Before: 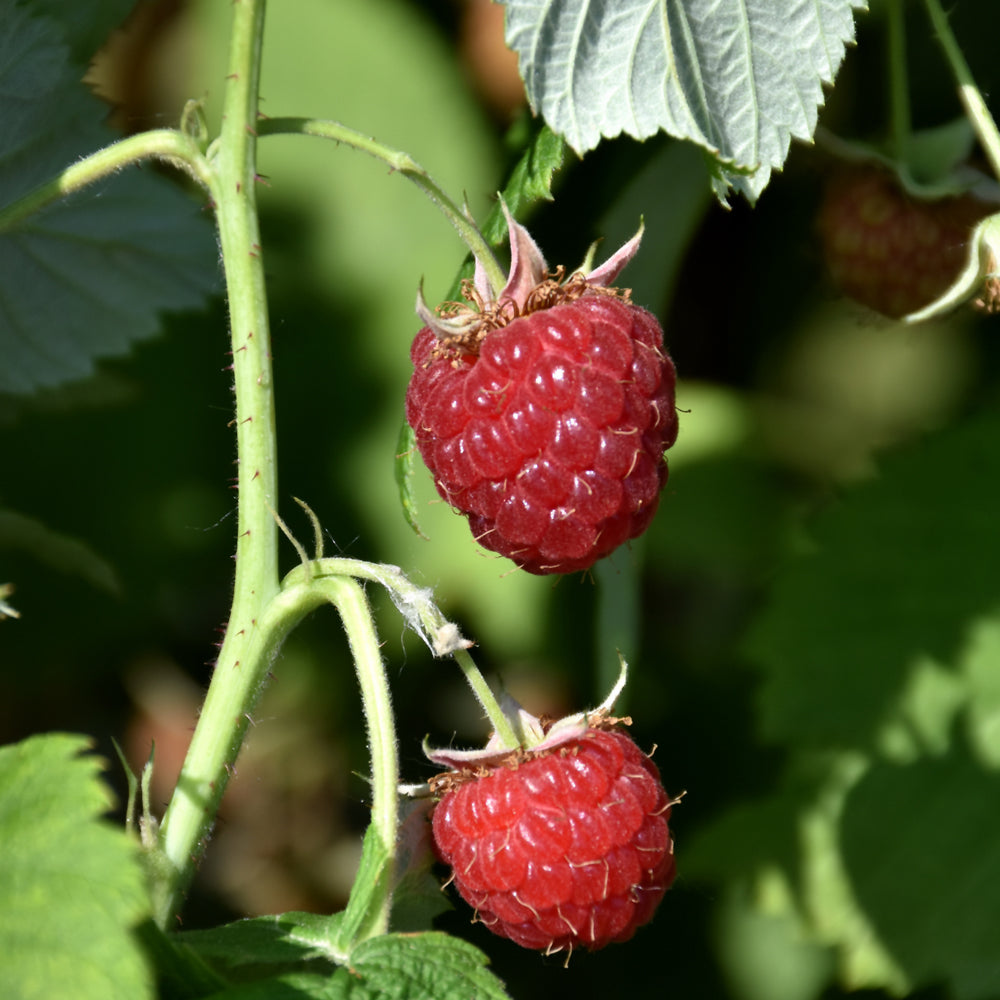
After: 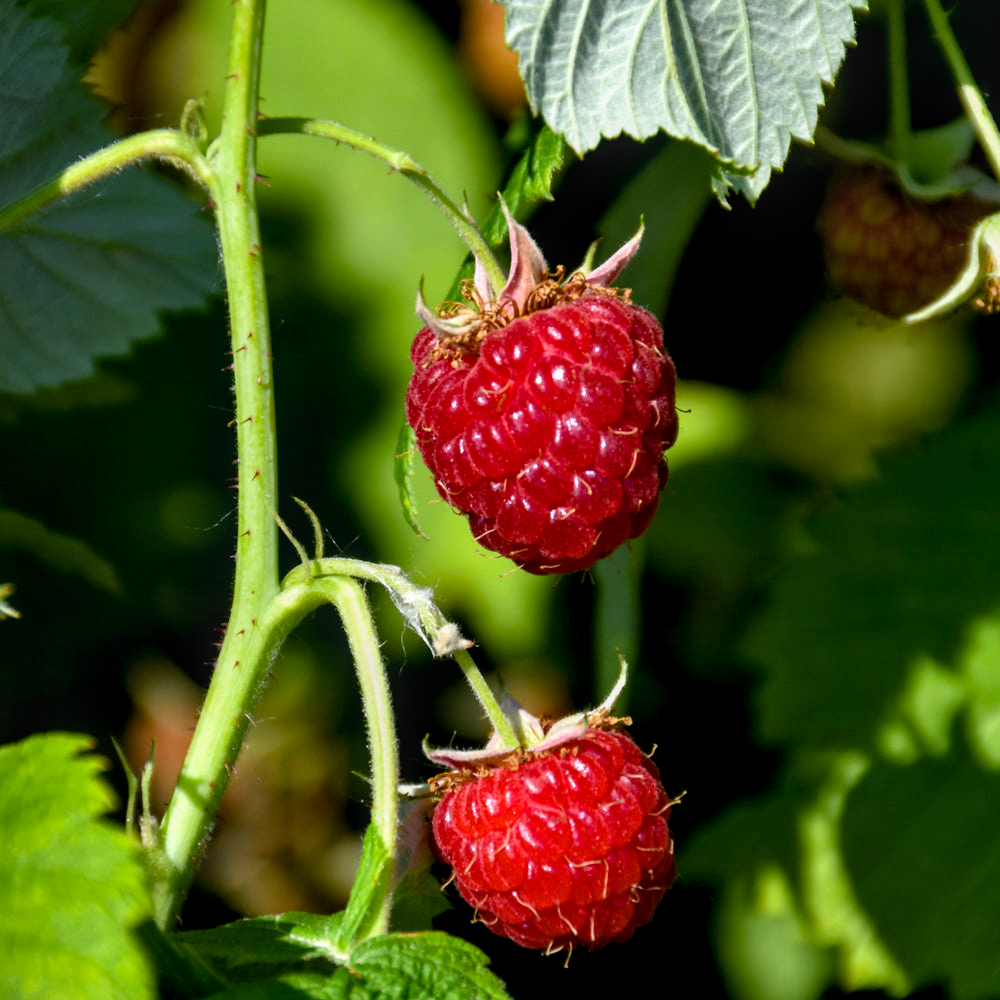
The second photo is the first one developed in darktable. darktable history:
color balance rgb: global offset › luminance -0.472%, linear chroma grading › global chroma 8.798%, perceptual saturation grading › global saturation 25.184%
local contrast: on, module defaults
